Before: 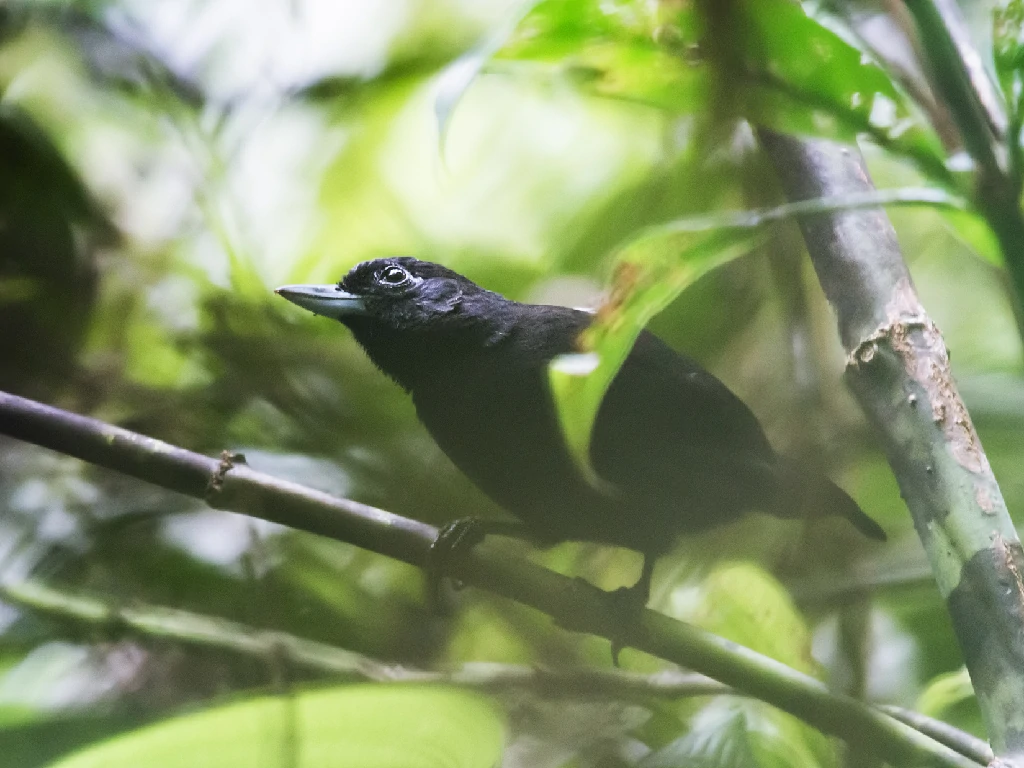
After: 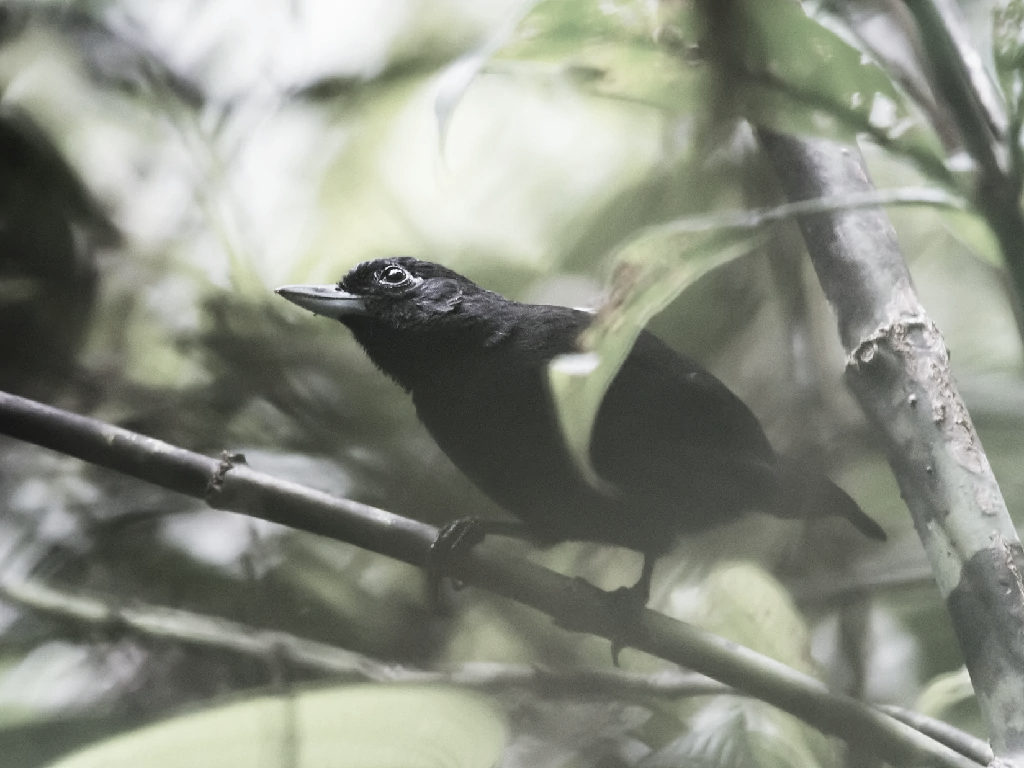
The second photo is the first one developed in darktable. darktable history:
rotate and perspective: crop left 0, crop top 0
color correction: saturation 0.3
color zones: curves: ch1 [(0, 0.469) (0.01, 0.469) (0.12, 0.446) (0.248, 0.469) (0.5, 0.5) (0.748, 0.5) (0.99, 0.469) (1, 0.469)]
